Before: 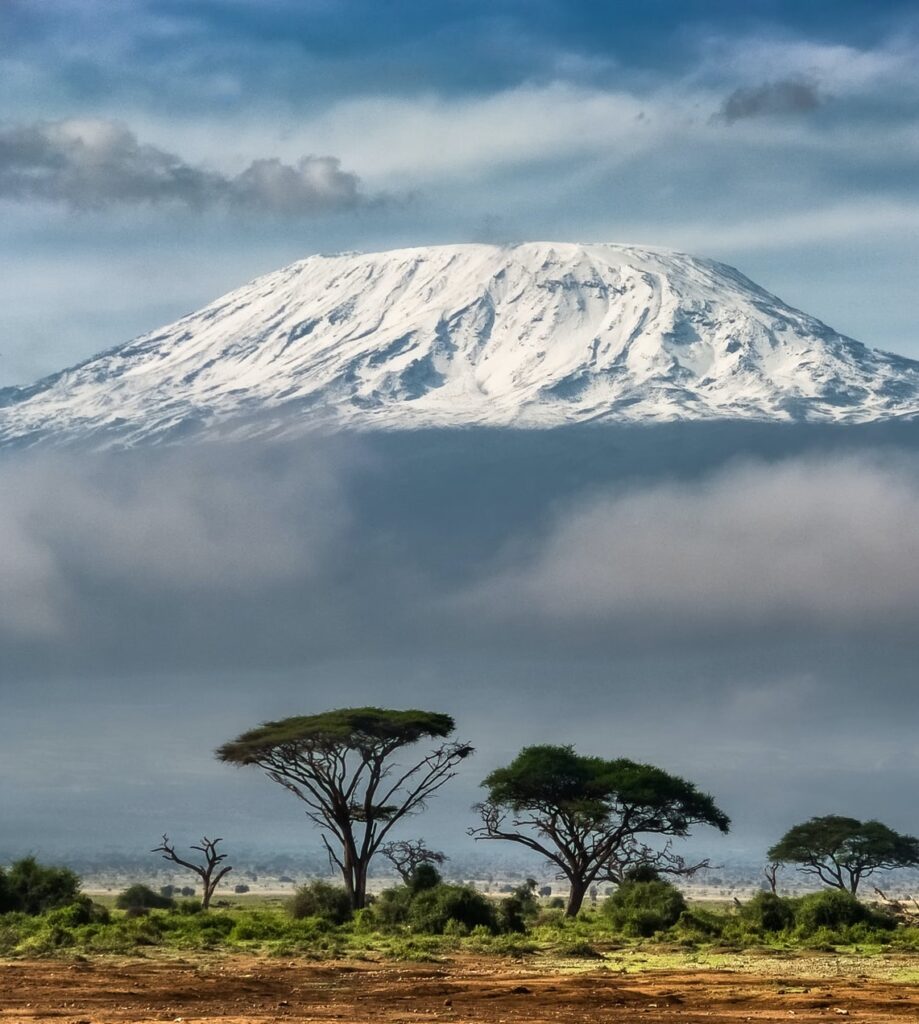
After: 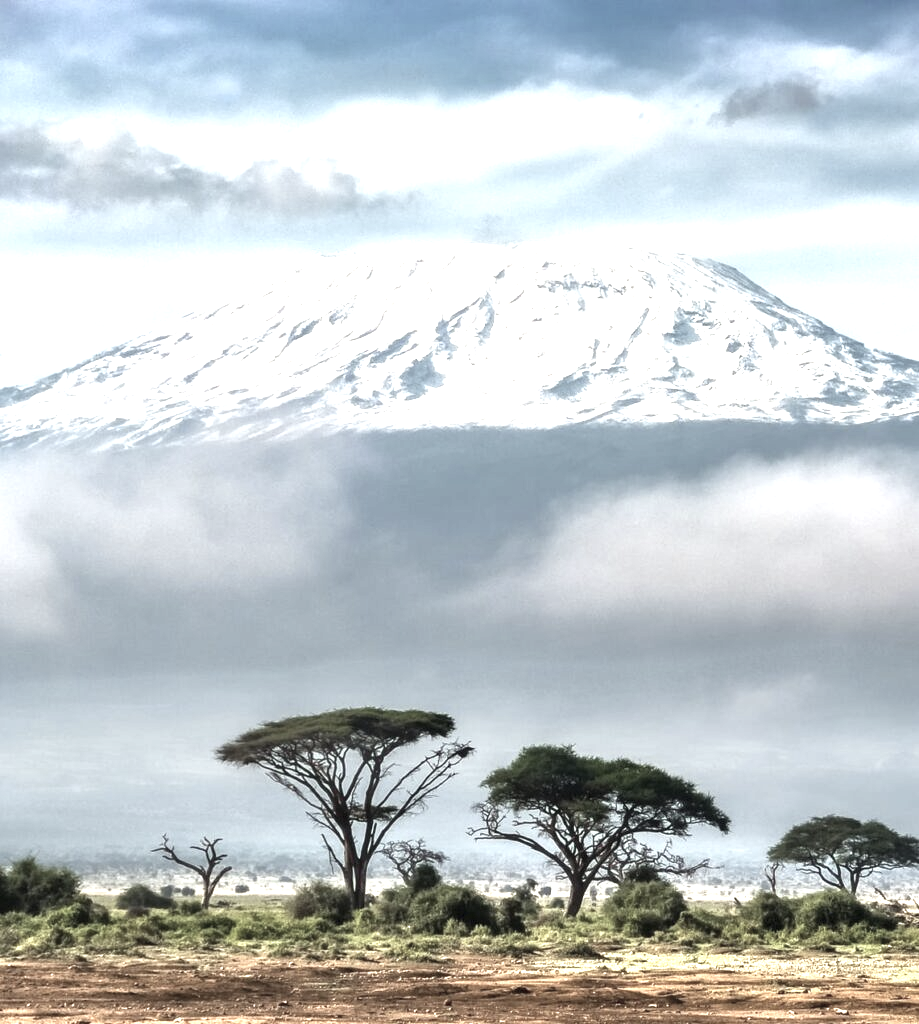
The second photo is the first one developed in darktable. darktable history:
exposure: black level correction 0, exposure 1.45 EV, compensate exposure bias true, compensate highlight preservation false
color zones: curves: ch0 [(0, 0.6) (0.129, 0.508) (0.193, 0.483) (0.429, 0.5) (0.571, 0.5) (0.714, 0.5) (0.857, 0.5) (1, 0.6)]; ch1 [(0, 0.481) (0.112, 0.245) (0.213, 0.223) (0.429, 0.233) (0.571, 0.231) (0.683, 0.242) (0.857, 0.296) (1, 0.481)]
white balance: emerald 1
